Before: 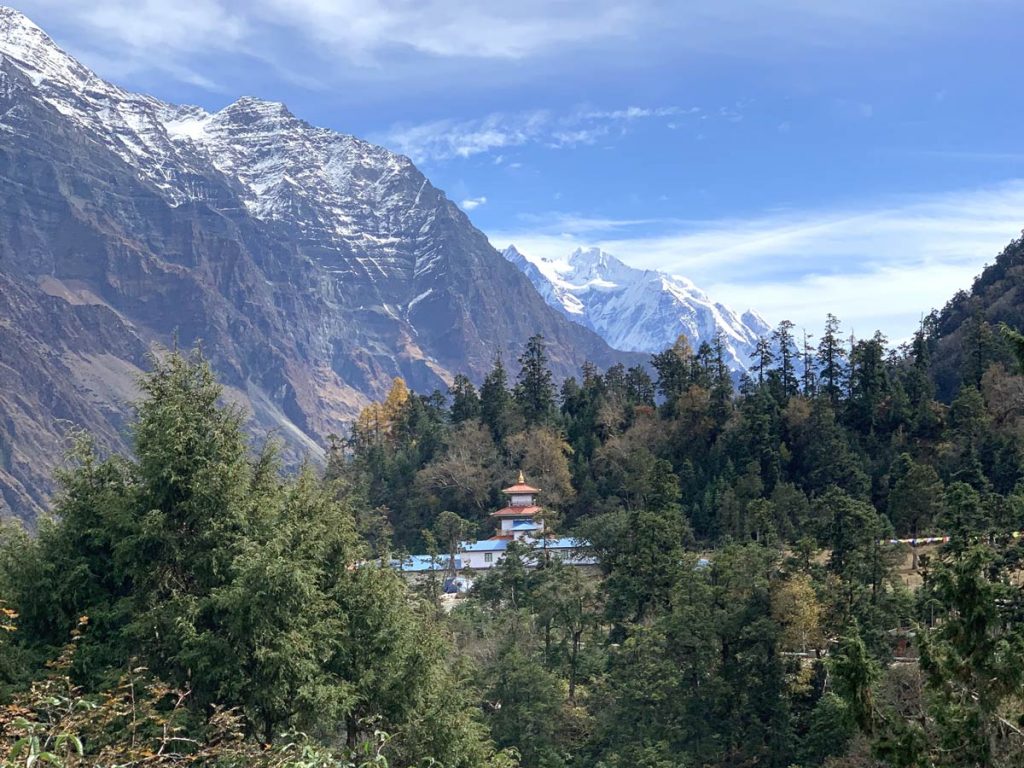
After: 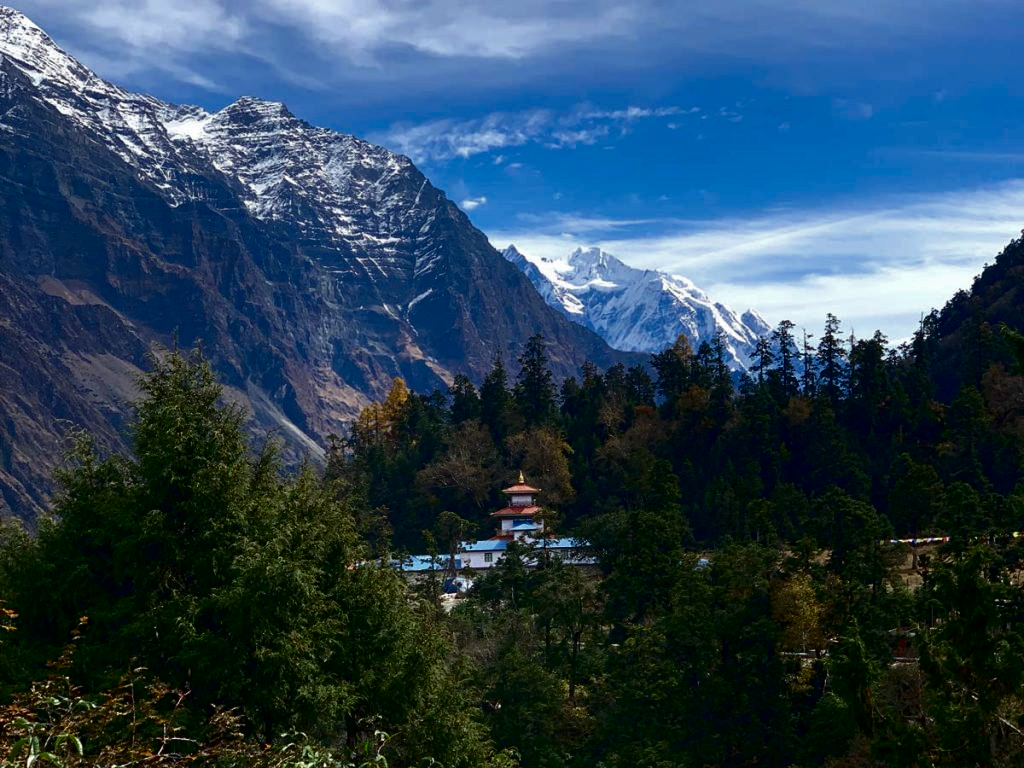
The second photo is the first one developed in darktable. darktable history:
contrast brightness saturation: contrast 0.09, brightness -0.59, saturation 0.17
exposure: compensate highlight preservation false
